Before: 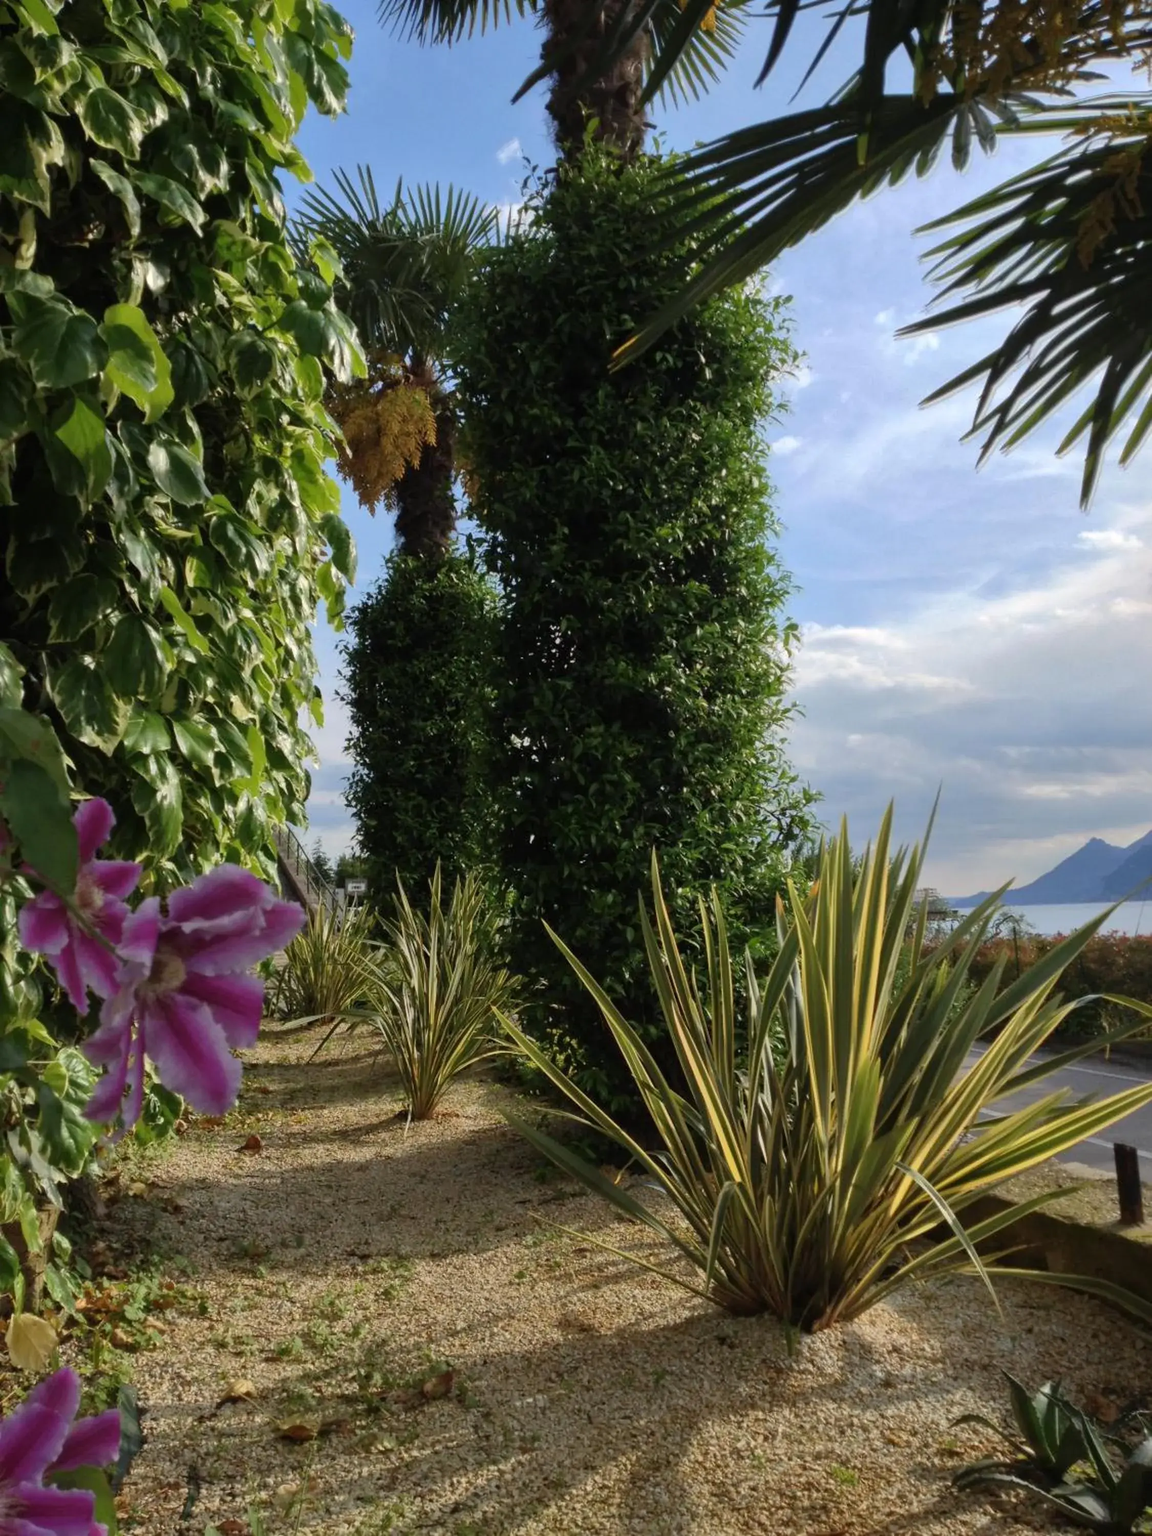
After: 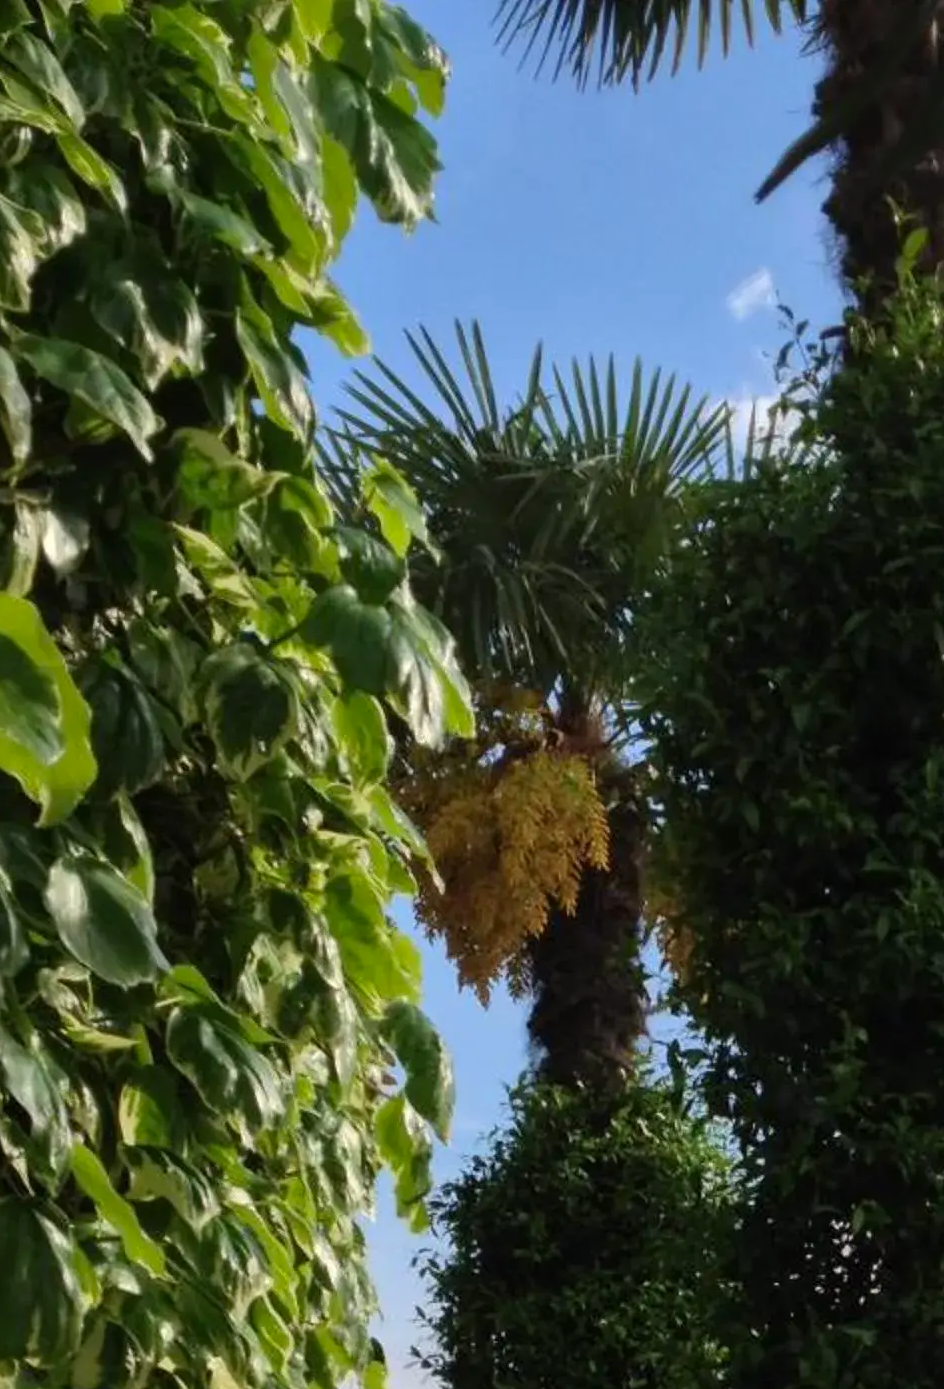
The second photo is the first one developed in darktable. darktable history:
crop and rotate: left 10.817%, top 0.062%, right 47.194%, bottom 53.626%
contrast brightness saturation: saturation 0.1
